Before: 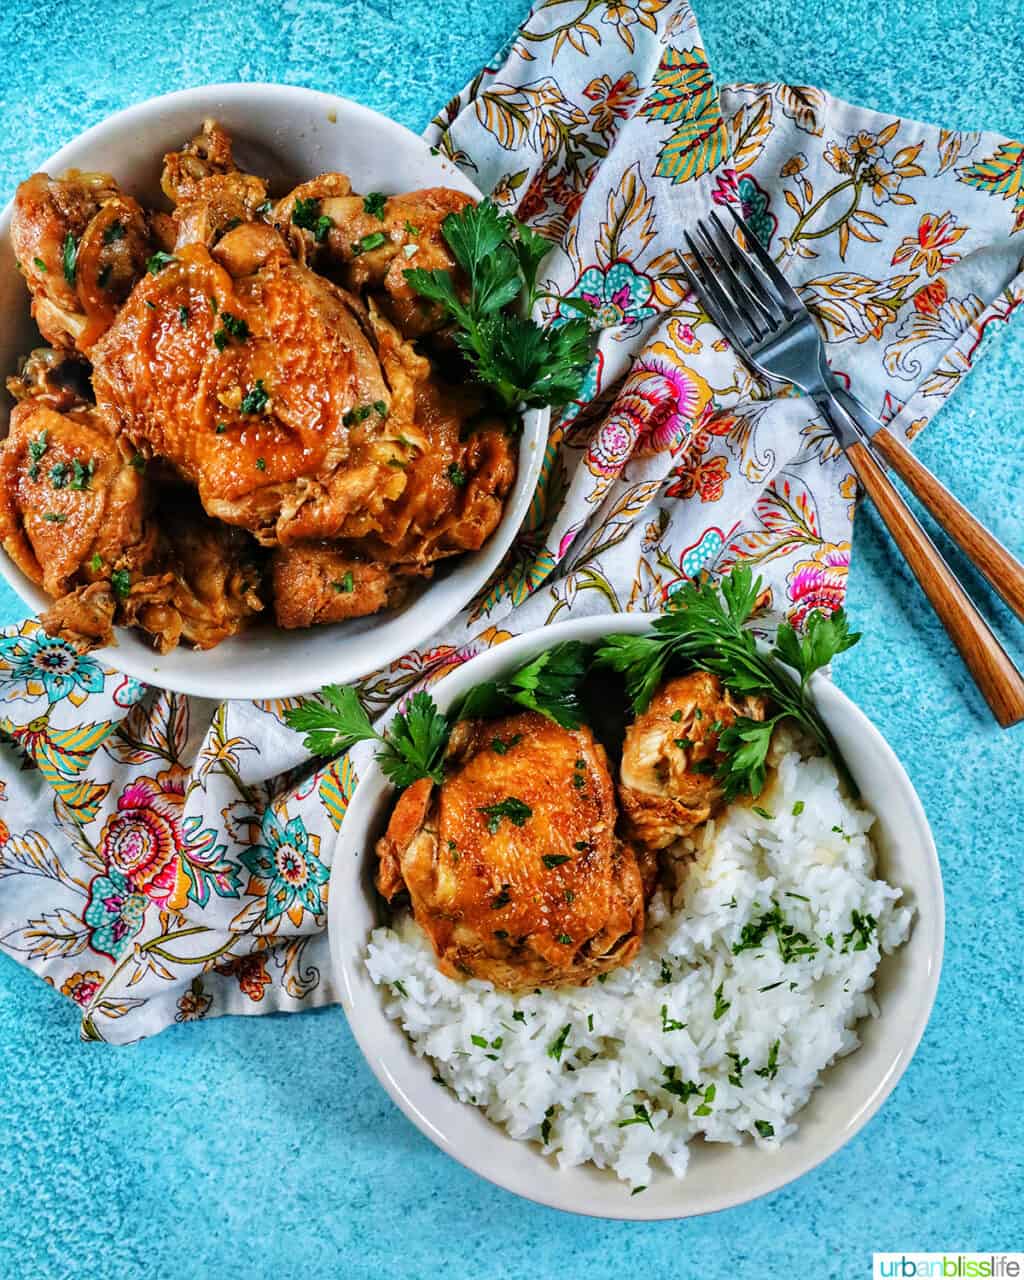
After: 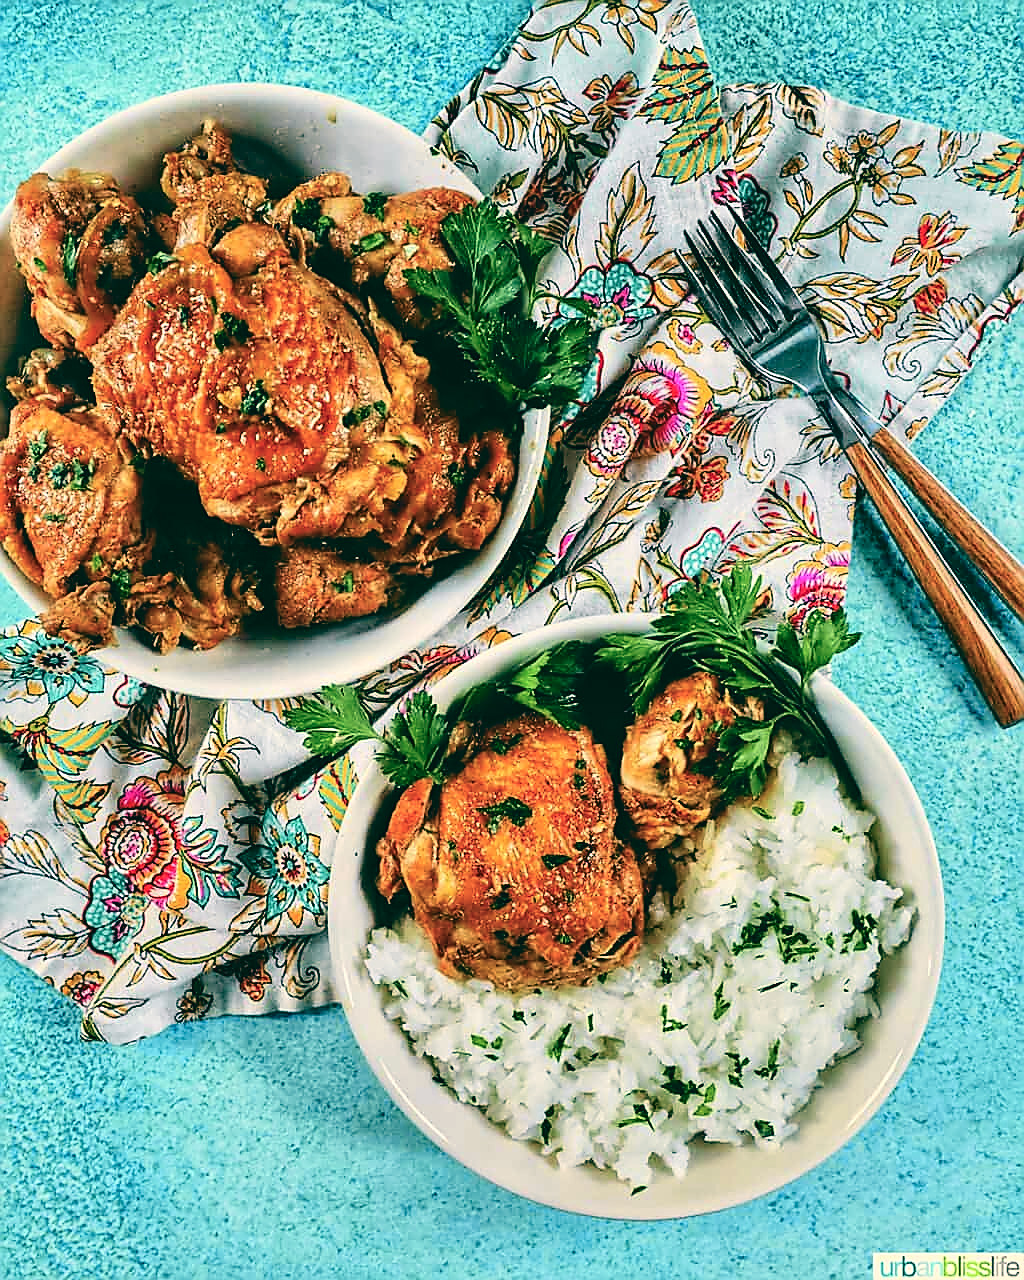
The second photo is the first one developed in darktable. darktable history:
sharpen: radius 1.4, amount 1.25, threshold 0.7
color balance: lift [1.005, 0.99, 1.007, 1.01], gamma [1, 0.979, 1.011, 1.021], gain [0.923, 1.098, 1.025, 0.902], input saturation 90.45%, contrast 7.73%, output saturation 105.91%
tone curve: curves: ch0 [(0.003, 0.029) (0.037, 0.036) (0.149, 0.117) (0.297, 0.318) (0.422, 0.474) (0.531, 0.6) (0.743, 0.809) (0.877, 0.901) (1, 0.98)]; ch1 [(0, 0) (0.305, 0.325) (0.453, 0.437) (0.482, 0.479) (0.501, 0.5) (0.506, 0.503) (0.567, 0.572) (0.605, 0.608) (0.668, 0.69) (1, 1)]; ch2 [(0, 0) (0.313, 0.306) (0.4, 0.399) (0.45, 0.48) (0.499, 0.502) (0.512, 0.523) (0.57, 0.595) (0.653, 0.662) (1, 1)], color space Lab, independent channels, preserve colors none
